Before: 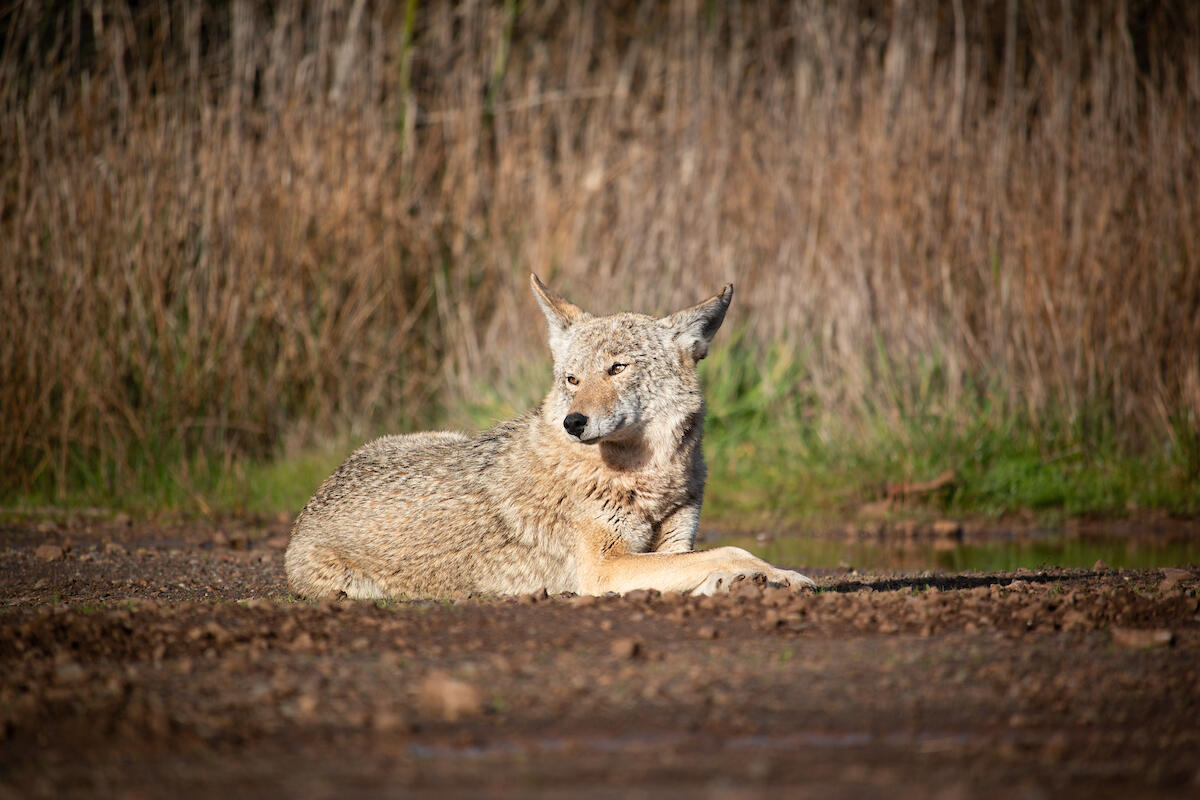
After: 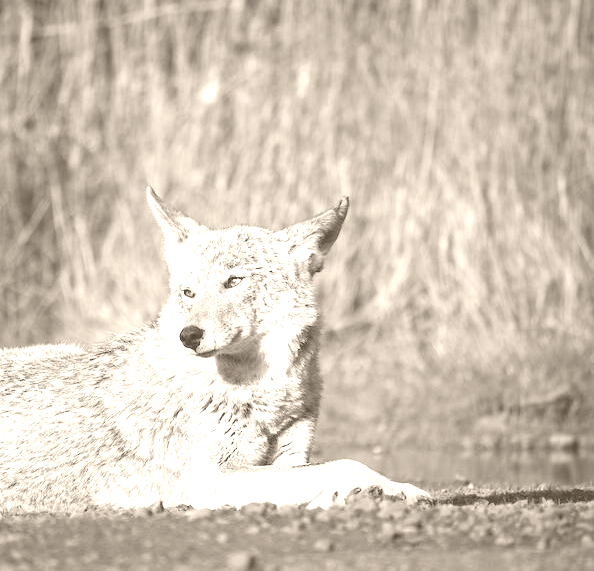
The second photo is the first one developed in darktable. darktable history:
crop: left 32.075%, top 10.976%, right 18.355%, bottom 17.596%
color zones: curves: ch0 [(0, 0.5) (0.143, 0.5) (0.286, 0.5) (0.429, 0.504) (0.571, 0.5) (0.714, 0.509) (0.857, 0.5) (1, 0.5)]; ch1 [(0, 0.425) (0.143, 0.425) (0.286, 0.375) (0.429, 0.405) (0.571, 0.5) (0.714, 0.47) (0.857, 0.425) (1, 0.435)]; ch2 [(0, 0.5) (0.143, 0.5) (0.286, 0.5) (0.429, 0.517) (0.571, 0.5) (0.714, 0.51) (0.857, 0.5) (1, 0.5)]
colorize: hue 34.49°, saturation 35.33%, source mix 100%, version 1
